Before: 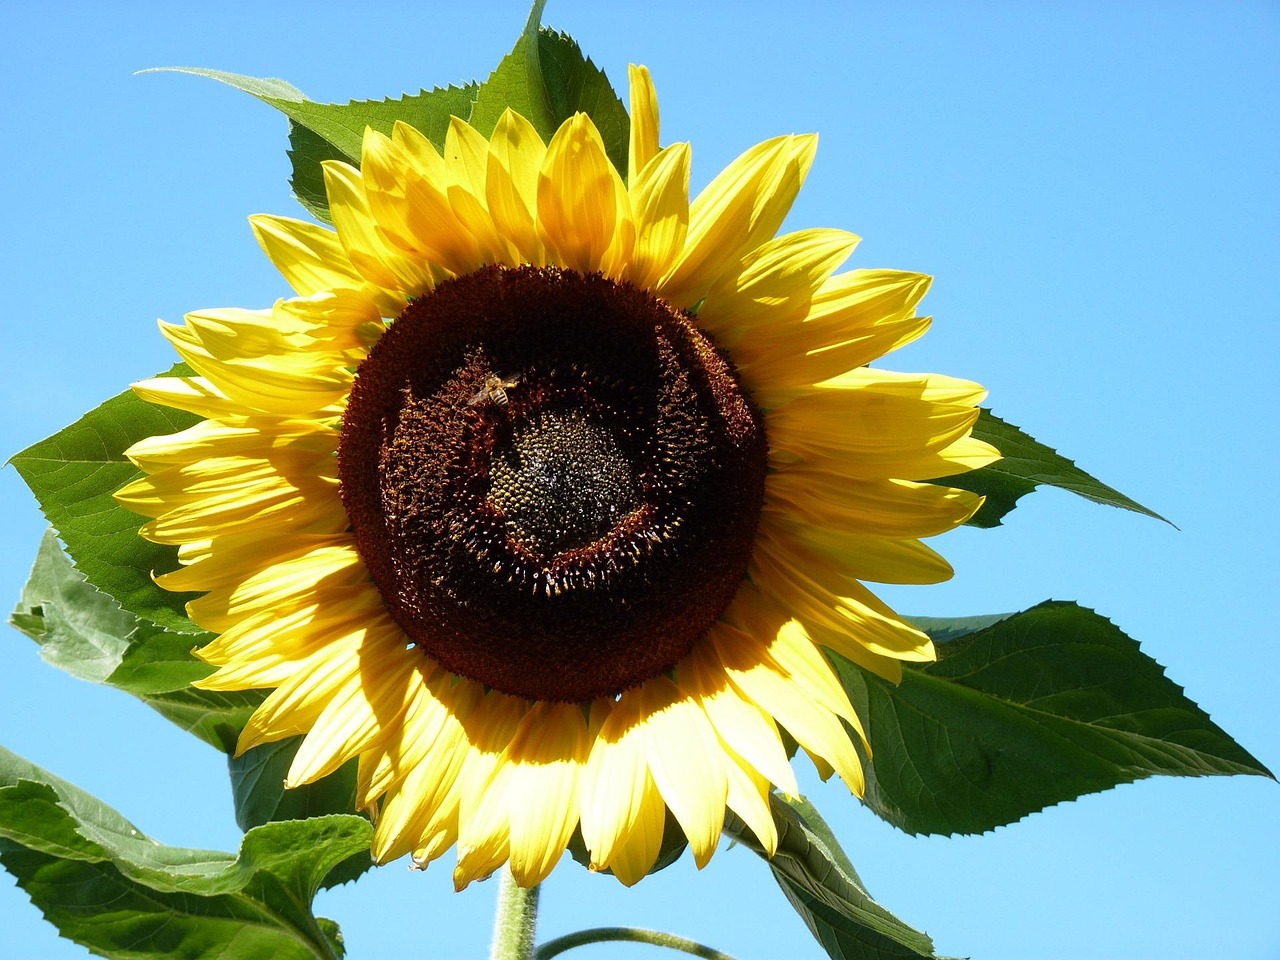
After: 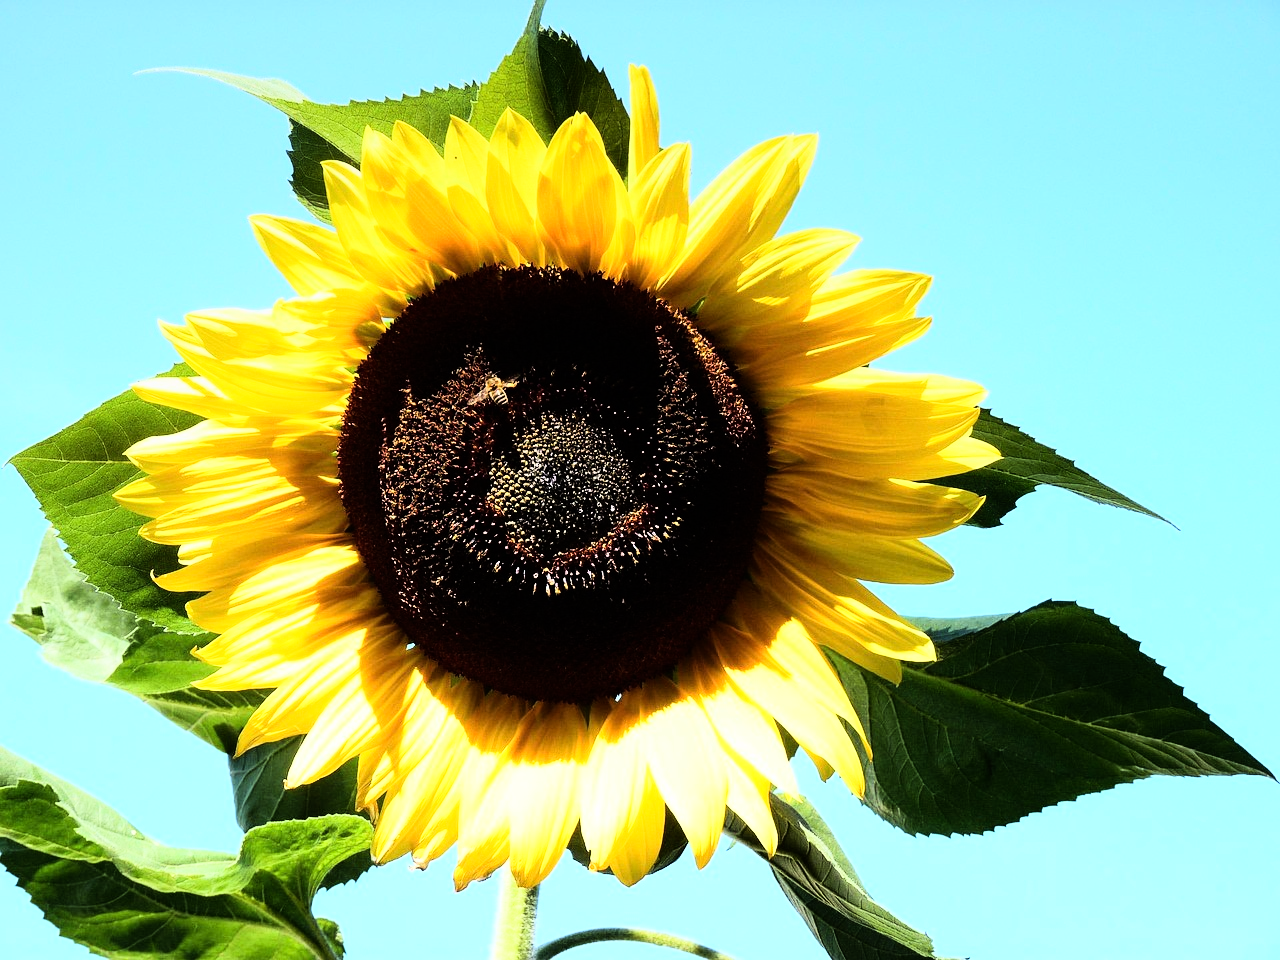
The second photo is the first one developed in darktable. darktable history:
graduated density: rotation -0.352°, offset 57.64
rgb curve: curves: ch0 [(0, 0) (0.21, 0.15) (0.24, 0.21) (0.5, 0.75) (0.75, 0.96) (0.89, 0.99) (1, 1)]; ch1 [(0, 0.02) (0.21, 0.13) (0.25, 0.2) (0.5, 0.67) (0.75, 0.9) (0.89, 0.97) (1, 1)]; ch2 [(0, 0.02) (0.21, 0.13) (0.25, 0.2) (0.5, 0.67) (0.75, 0.9) (0.89, 0.97) (1, 1)], compensate middle gray true
